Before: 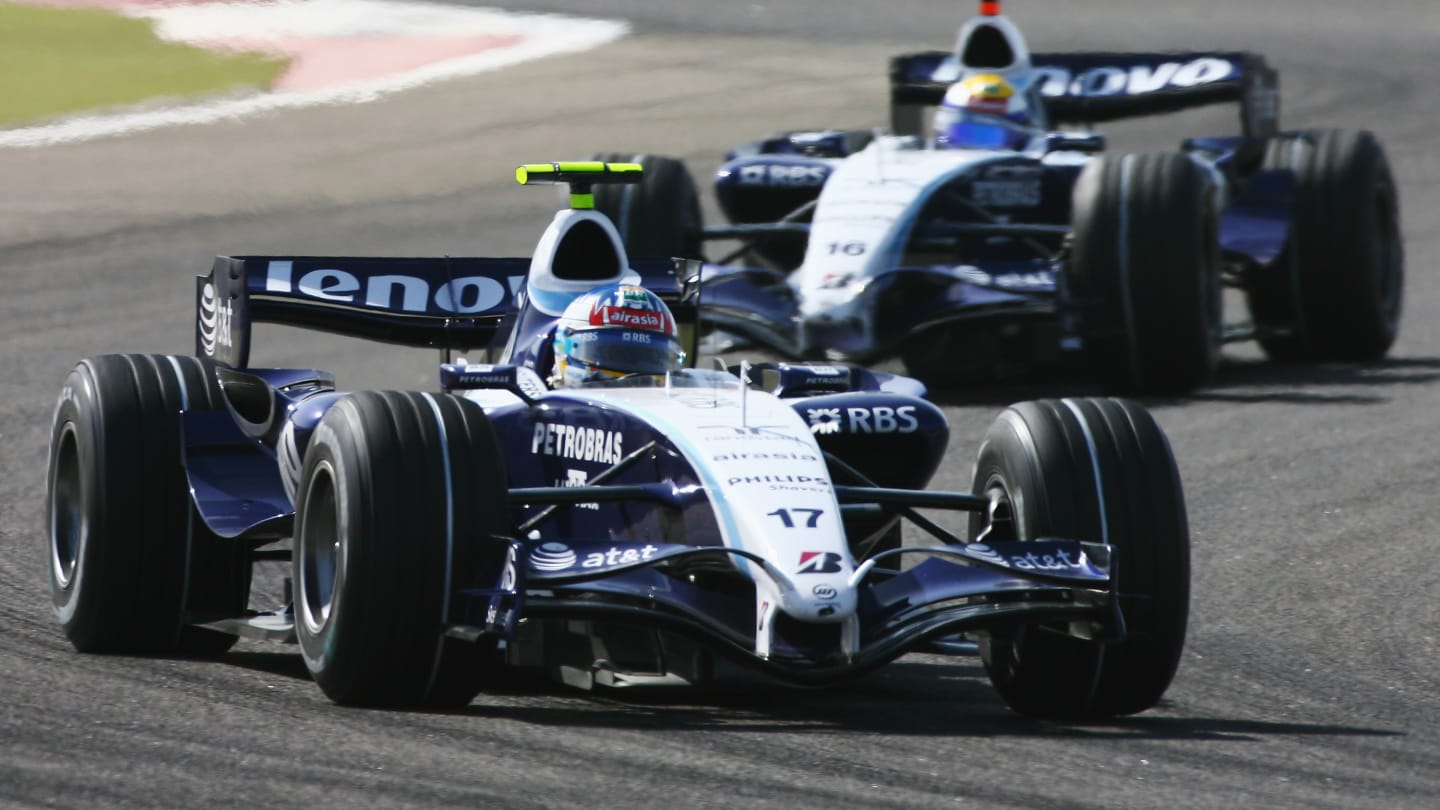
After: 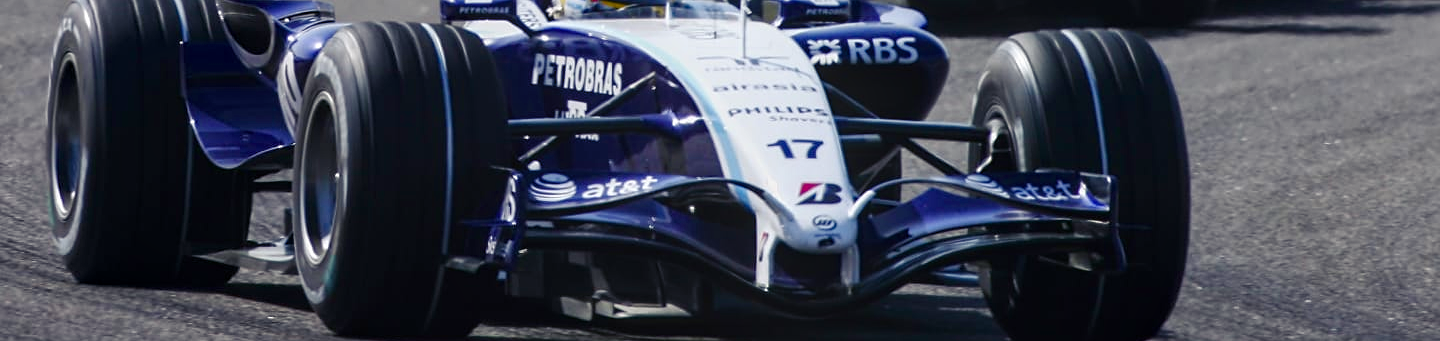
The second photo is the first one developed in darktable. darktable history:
sharpen: amount 0.209
crop: top 45.676%, bottom 12.224%
local contrast: on, module defaults
color balance rgb: shadows lift › luminance -21.757%, shadows lift › chroma 6.636%, shadows lift › hue 272.44°, highlights gain › chroma 0.18%, highlights gain › hue 331.58°, perceptual saturation grading › global saturation 20%, perceptual saturation grading › highlights -25.006%, perceptual saturation grading › shadows 49.879%
color correction: highlights a* -0.121, highlights b* 0.077
